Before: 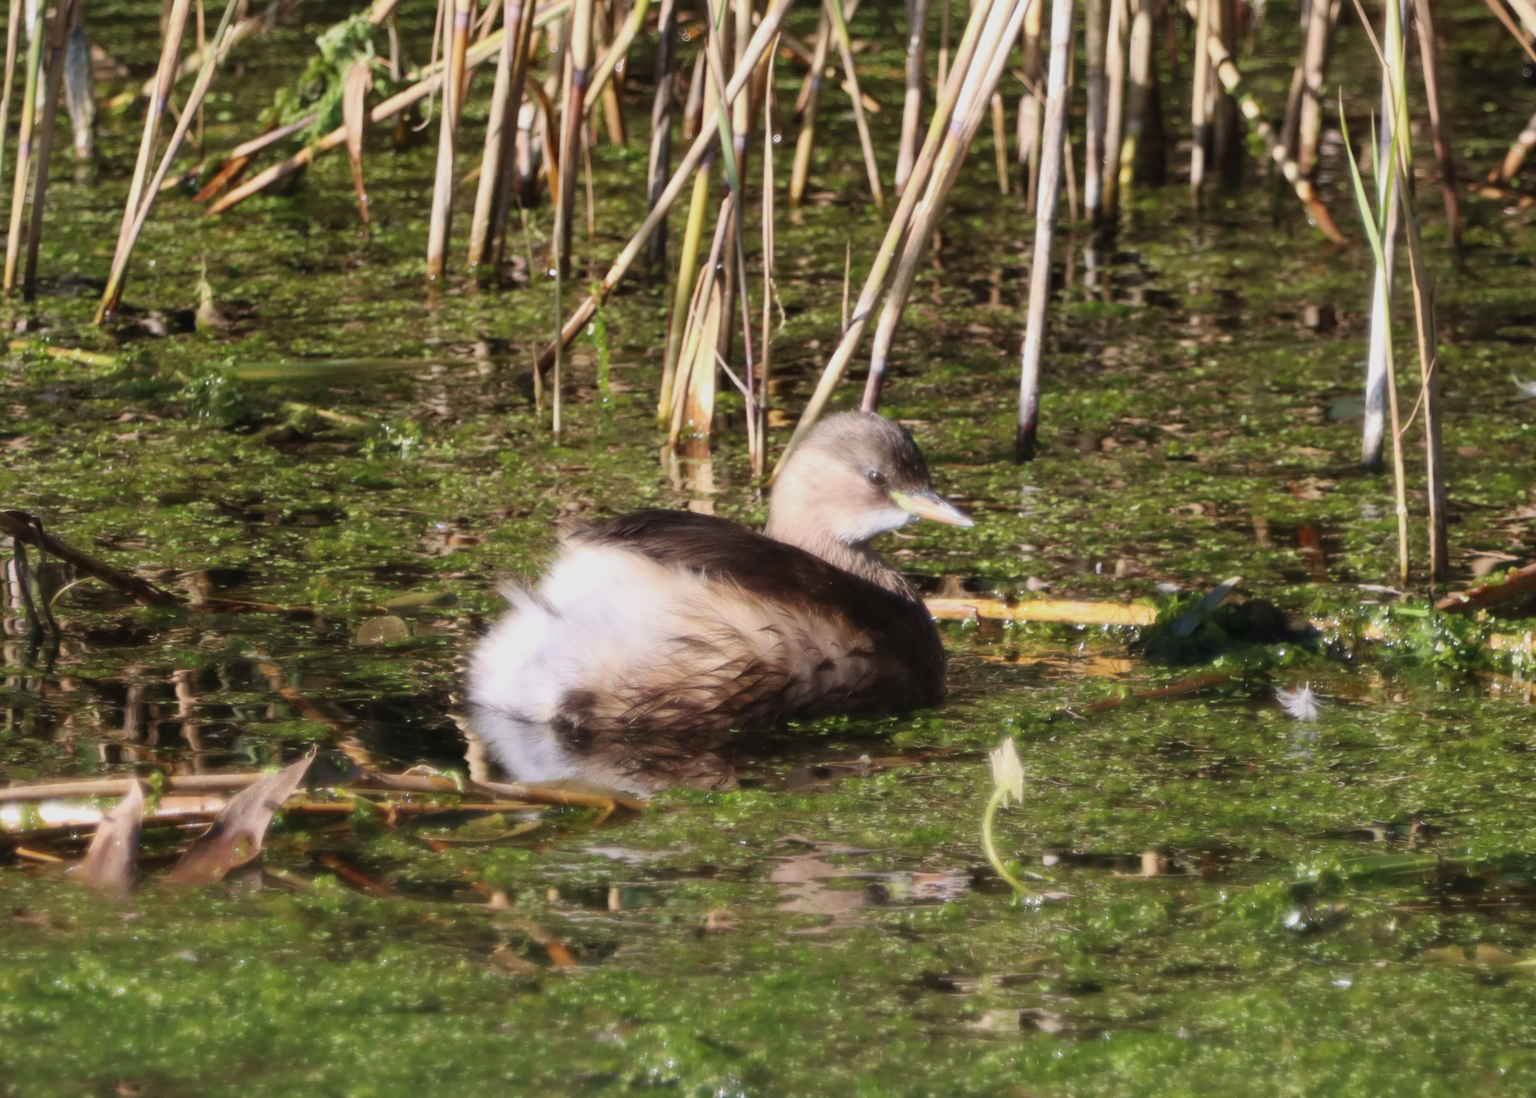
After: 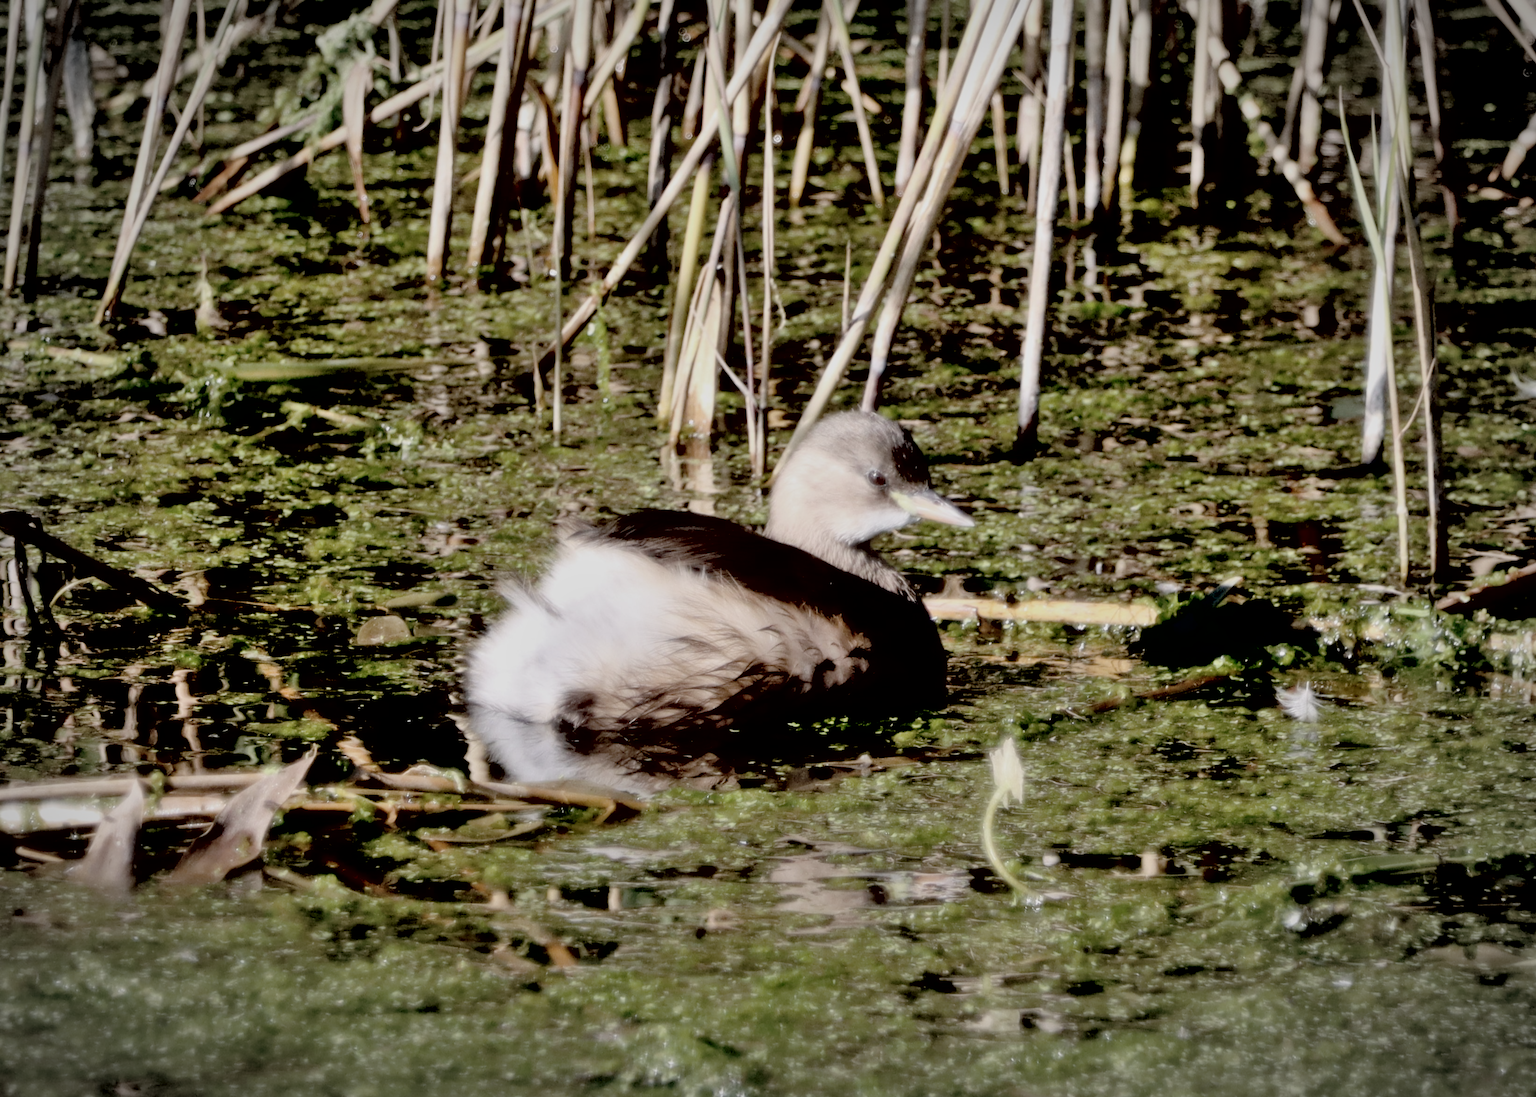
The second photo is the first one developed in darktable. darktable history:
vignetting: automatic ratio true
contrast brightness saturation: brightness 0.18, saturation -0.5
exposure: black level correction 0.046, exposure -0.228 EV, compensate highlight preservation false
shadows and highlights: shadows 49, highlights -41, soften with gaussian
